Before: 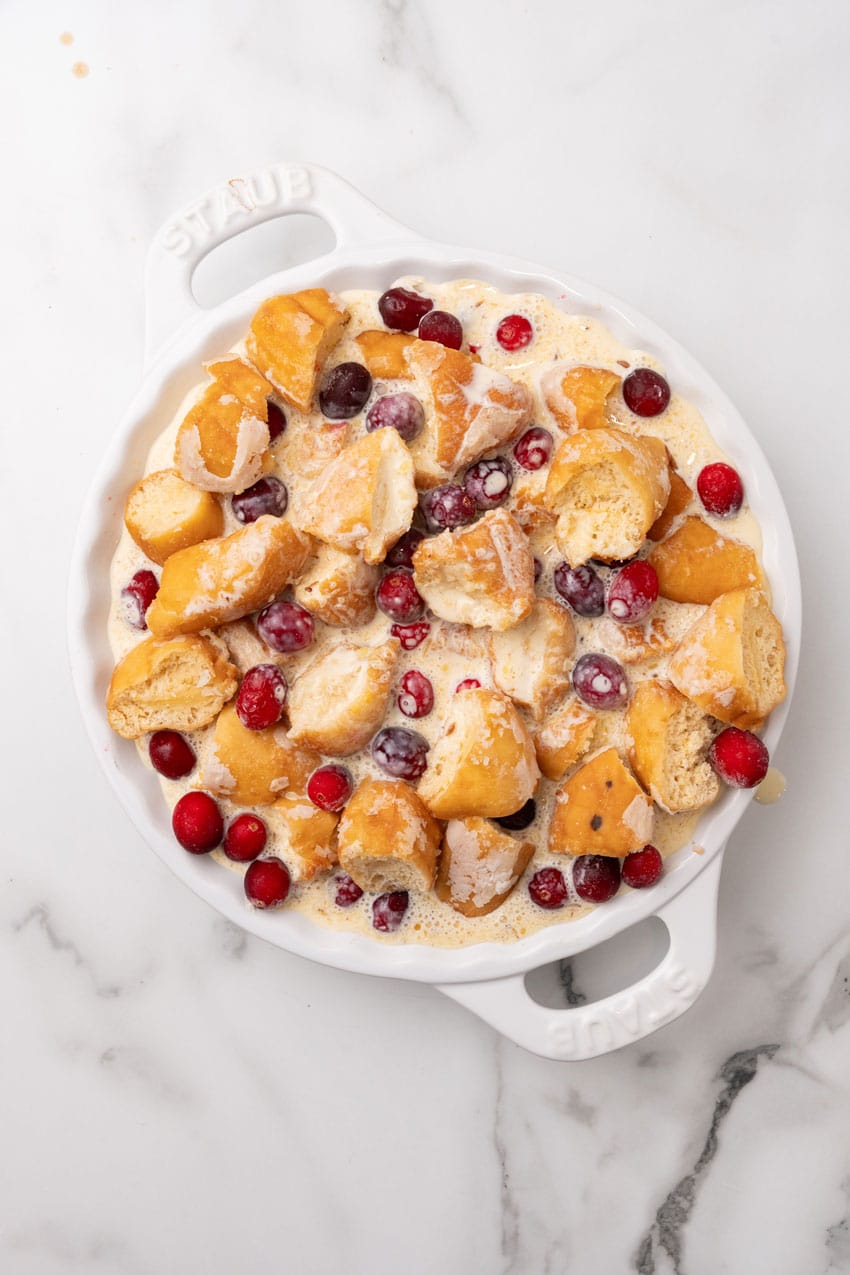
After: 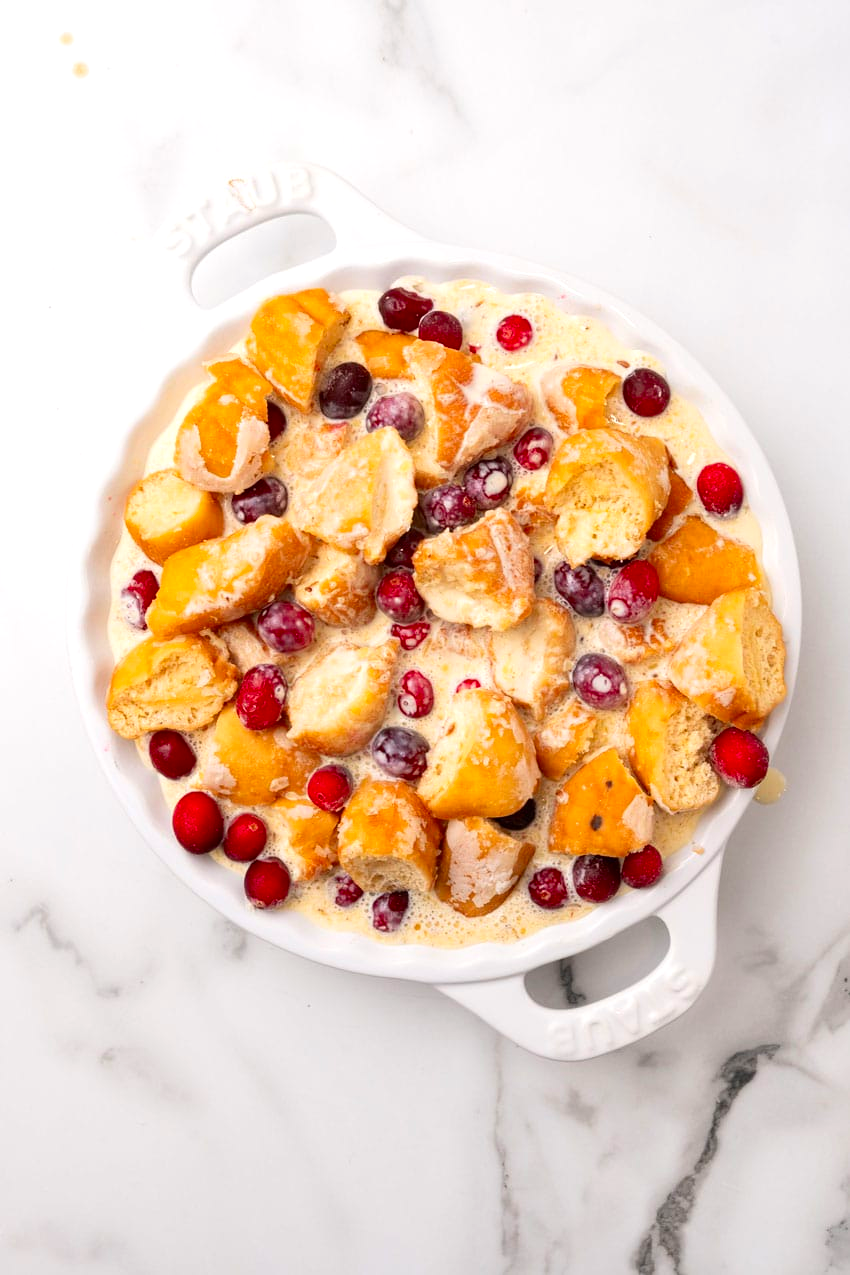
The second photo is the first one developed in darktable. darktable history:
levels: white 99.94%, levels [0, 0.476, 0.951]
contrast brightness saturation: contrast 0.092, saturation 0.285
